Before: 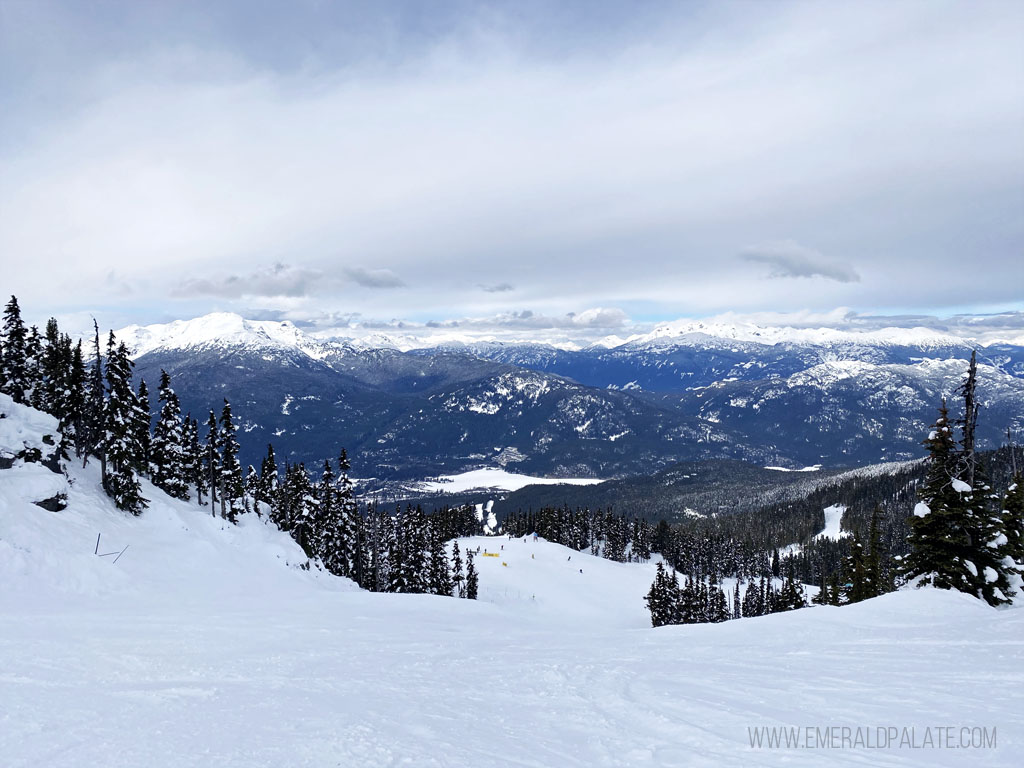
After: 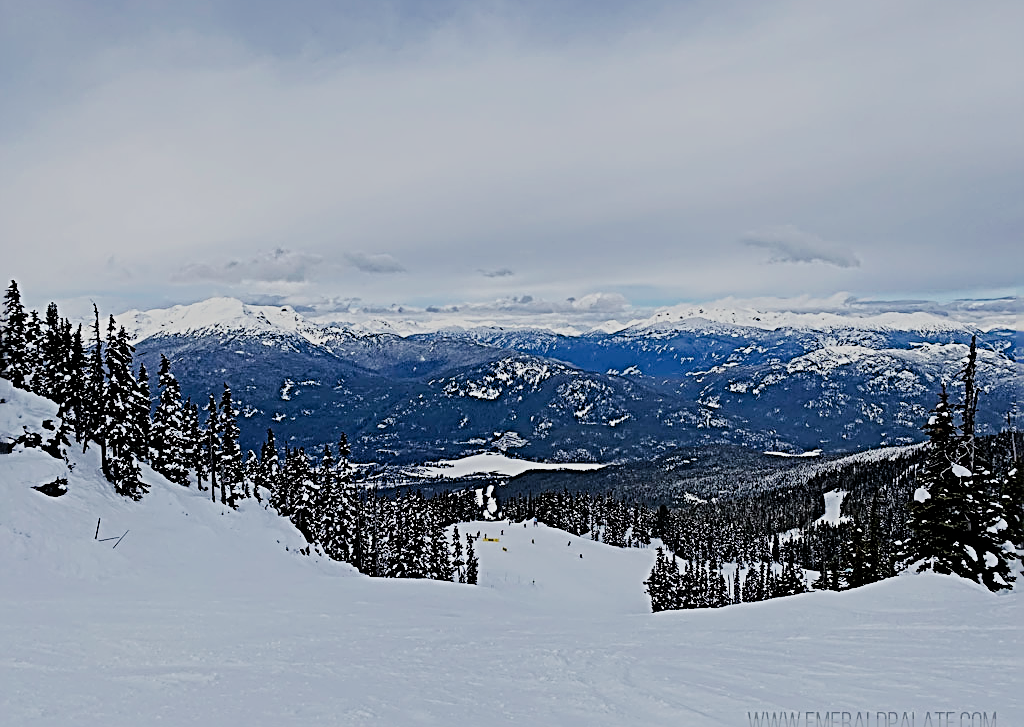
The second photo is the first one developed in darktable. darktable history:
color zones: curves: ch0 [(0, 0.465) (0.092, 0.596) (0.289, 0.464) (0.429, 0.453) (0.571, 0.464) (0.714, 0.455) (0.857, 0.462) (1, 0.465)]
crop and rotate: top 2.069%, bottom 3.229%
sharpen: radius 3.152, amount 1.727
filmic rgb: black relative exposure -6.07 EV, white relative exposure 6.94 EV, hardness 2.27
